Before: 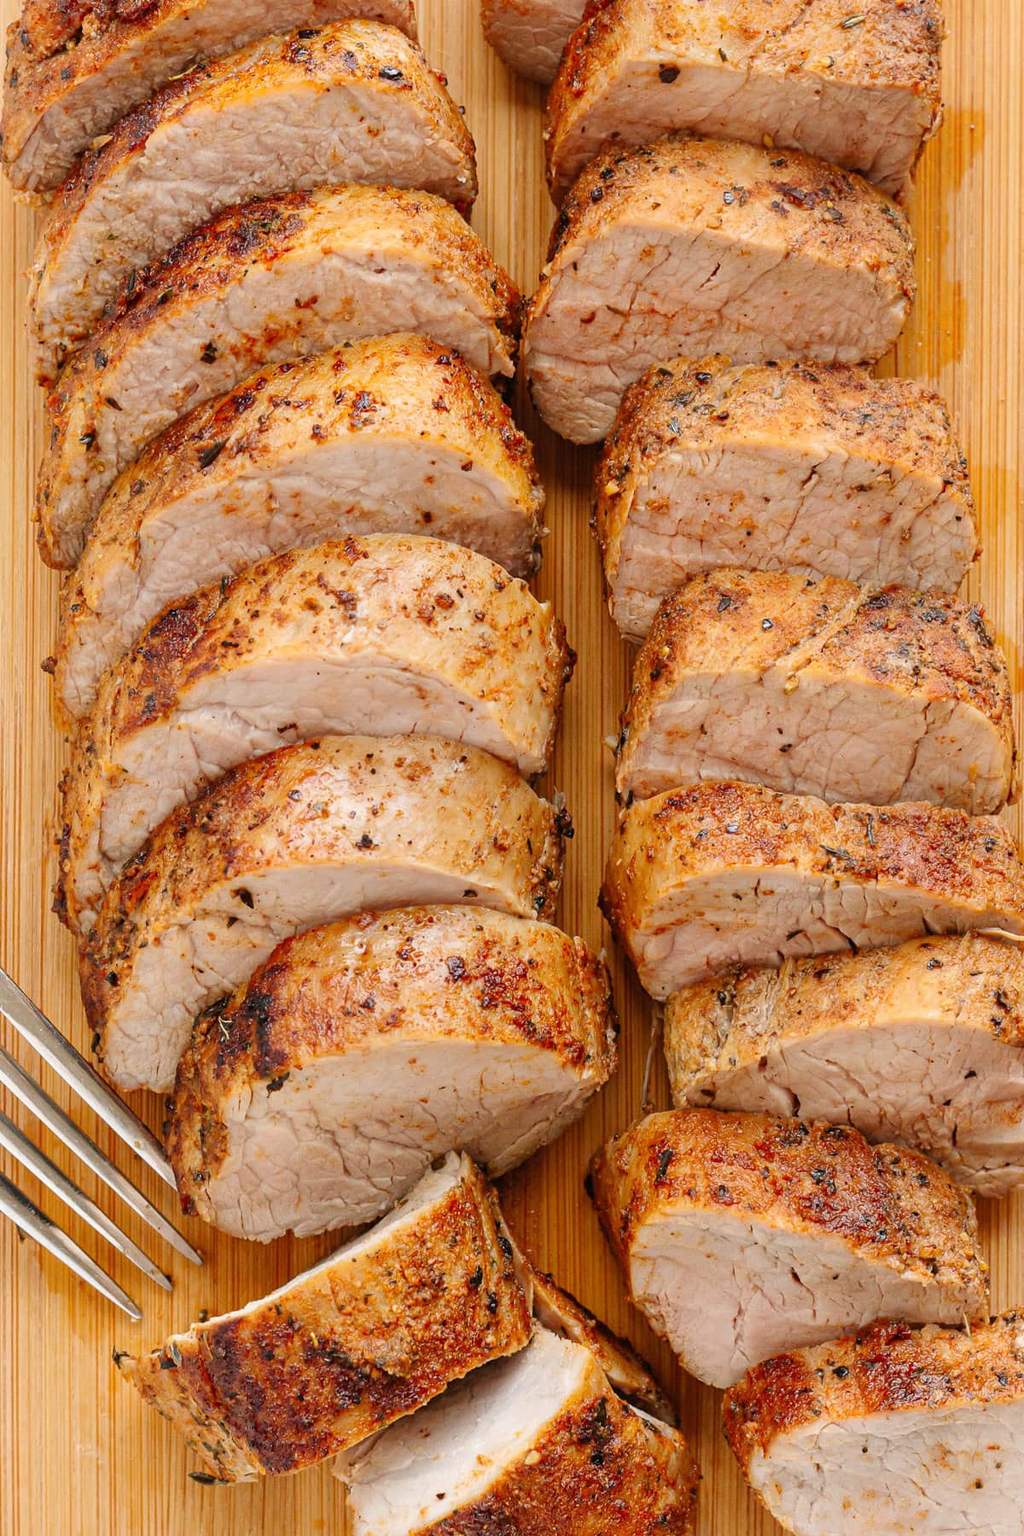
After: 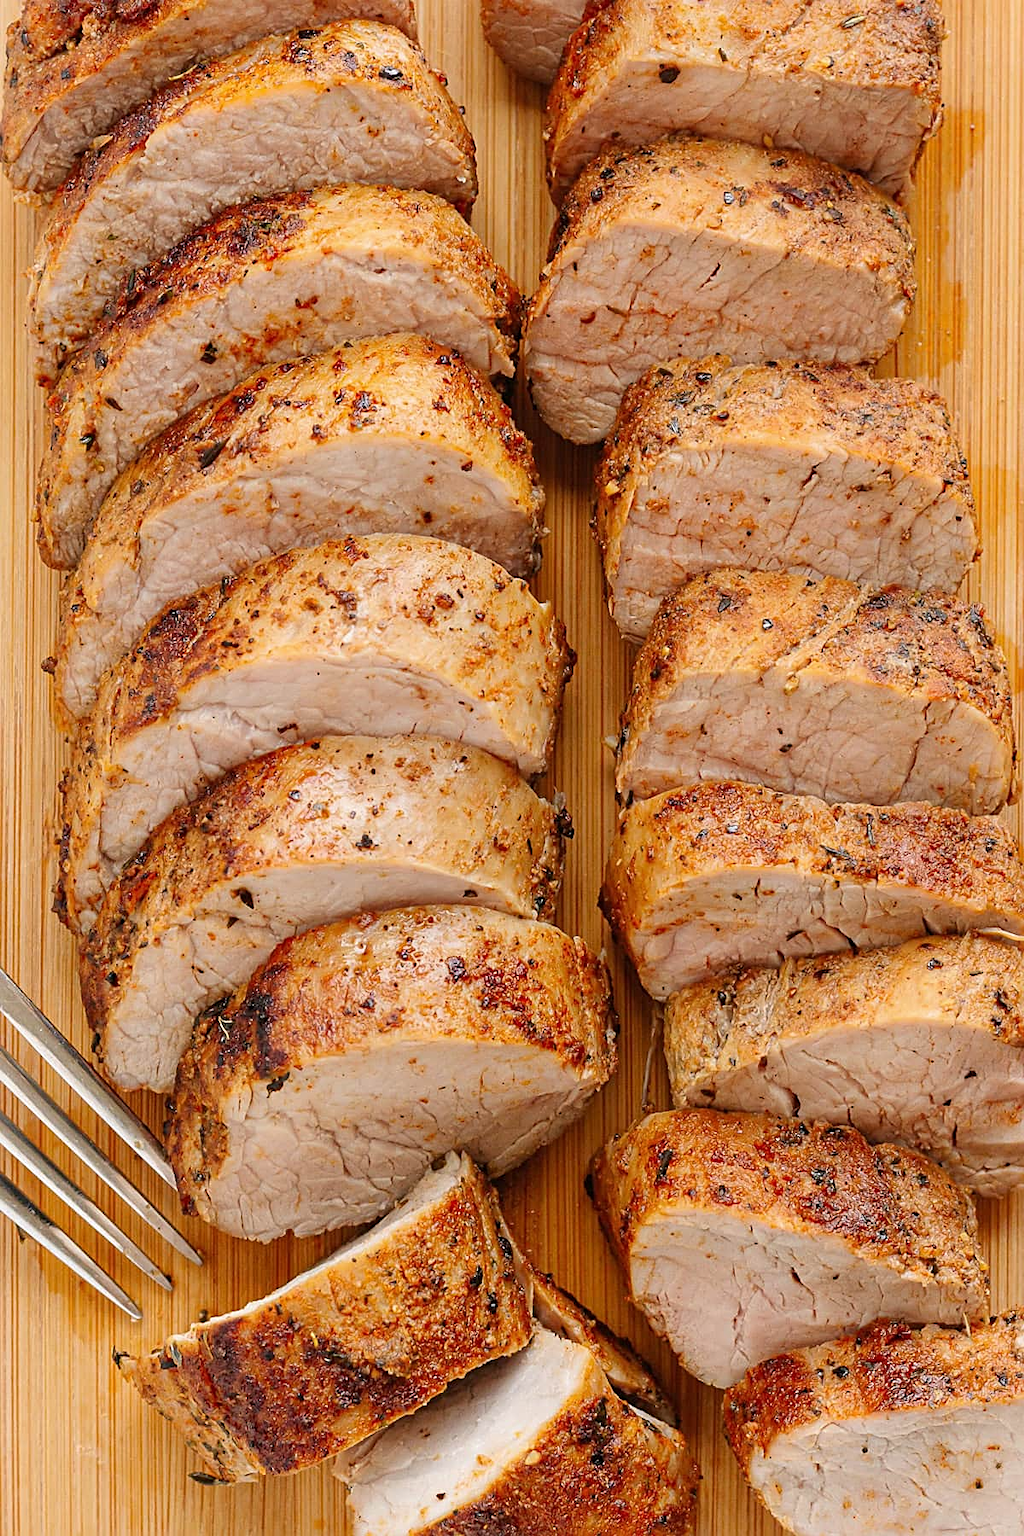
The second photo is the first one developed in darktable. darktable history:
exposure: exposure -0.041 EV, compensate highlight preservation false
sharpen: on, module defaults
